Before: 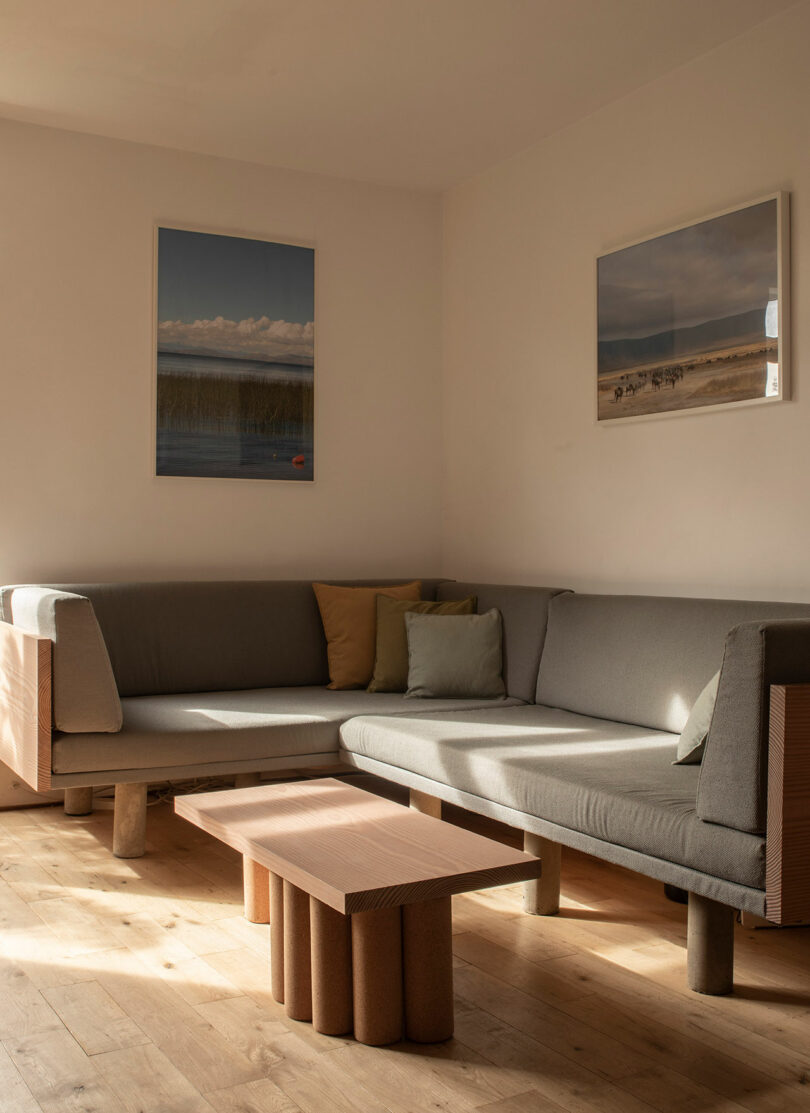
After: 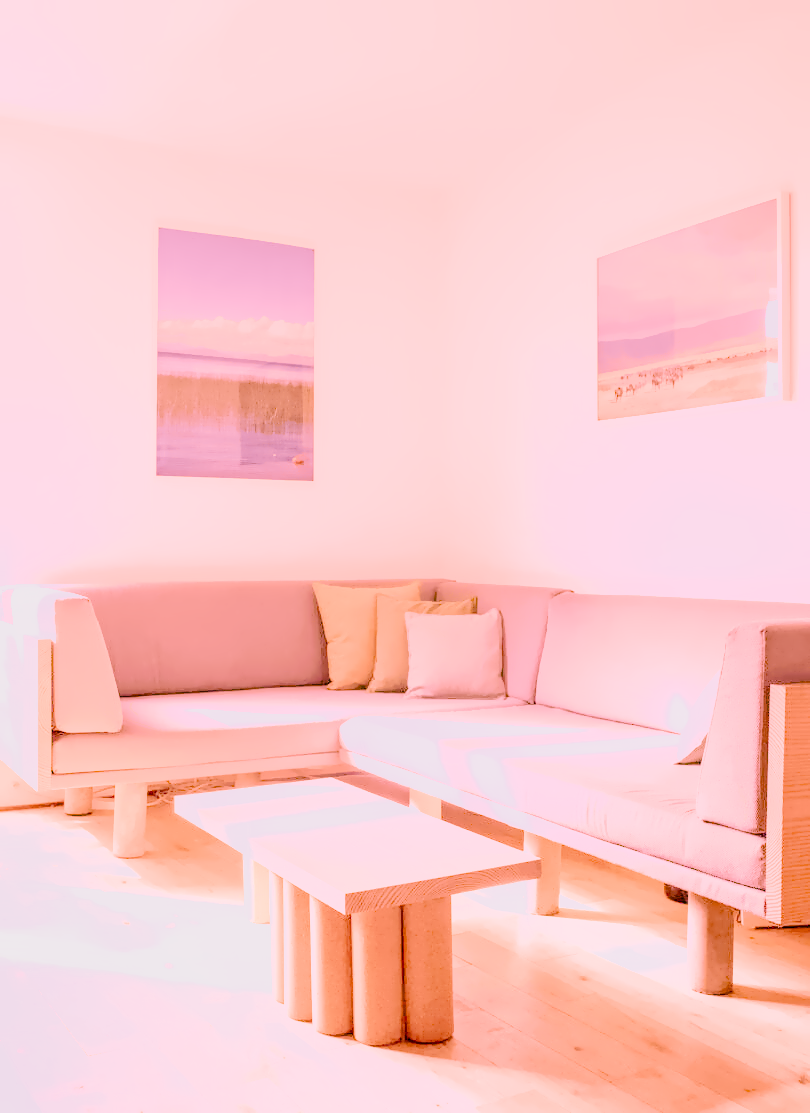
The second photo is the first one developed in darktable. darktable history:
local contrast: on, module defaults
denoise (profiled): preserve shadows 1.52, scattering 0.002, a [-1, 0, 0], compensate highlight preservation false
filmic rgb: black relative exposure -6.98 EV, white relative exposure 5.63 EV, hardness 2.86
haze removal: compatibility mode true, adaptive false
highlight reconstruction: on, module defaults
lens correction: scale 1, crop 1, focal 35, aperture 10, distance 0.775, camera "Canon EOS RP", lens "Canon RF 35mm F1.8 MACRO IS STM"
white balance: red 2.229, blue 1.46
tone equalizer "contrast tone curve: strong": -8 EV -1.08 EV, -7 EV -1.01 EV, -6 EV -0.867 EV, -5 EV -0.578 EV, -3 EV 0.578 EV, -2 EV 0.867 EV, -1 EV 1.01 EV, +0 EV 1.08 EV, edges refinement/feathering 500, mask exposure compensation -1.57 EV, preserve details no
exposure: black level correction 0, exposure 1.125 EV, compensate exposure bias true, compensate highlight preservation false
color balance rgb "basic colorfulness: vibrant colors": perceptual saturation grading › global saturation 20%, perceptual saturation grading › highlights -25%, perceptual saturation grading › shadows 50%
color correction: highlights a* -1.43, highlights b* 10.12, shadows a* 0.395, shadows b* 19.35
velvia: on, module defaults
color calibration: illuminant as shot in camera, x 0.379, y 0.396, temperature 4138.76 K
color look up table: target a [13.56, 18.13, -4.88, -18.23, 8.84, -33.4, 41.41, 10.41, 48.24, 22.98, -23.71, 22.1, 14.18, -46.08, 53.38, 4.545, 49.99, -28.63, -0.43, -0.64, -0.73, -0.15, -0.42, -0.08, 0 ×25], target b [14.06, 17.81, -21.93, 30.49, -25.4, -0.2, 65.55, -45.96, 16.25, -21.59, 57.26, 77.48, -50.3, 37.7, 28.19, 89.81, -14.57, -28.64, 1.19, -0.34, -0.5, -0.27, -1.23, -0.97, 0 ×25], num patches 24
